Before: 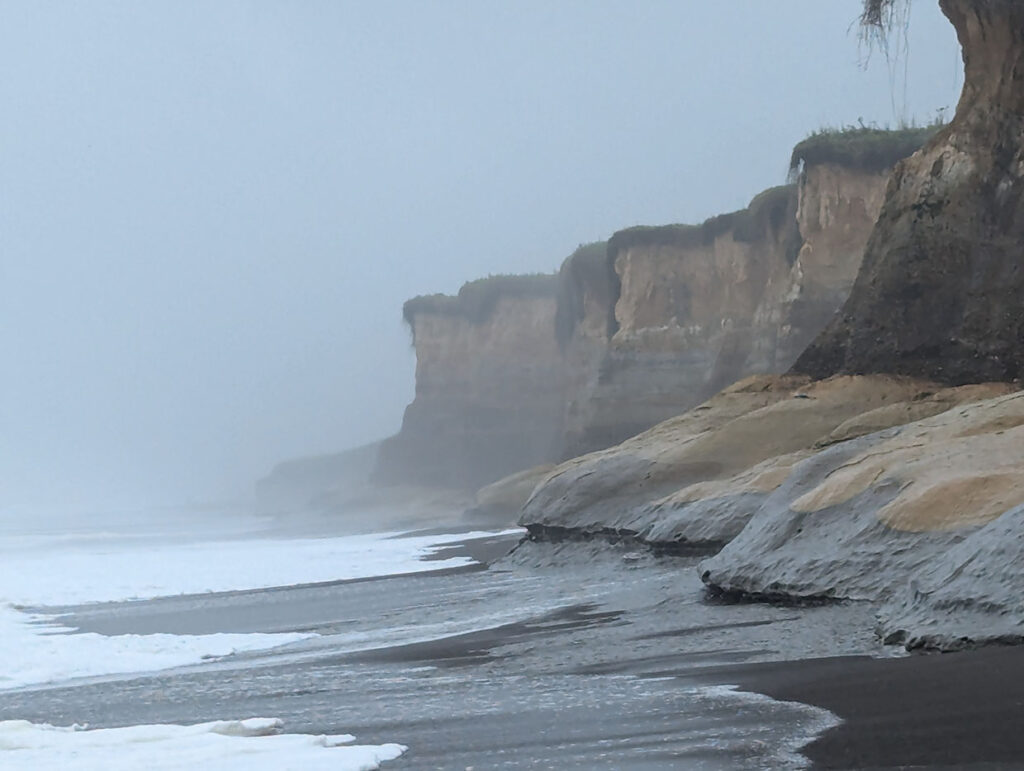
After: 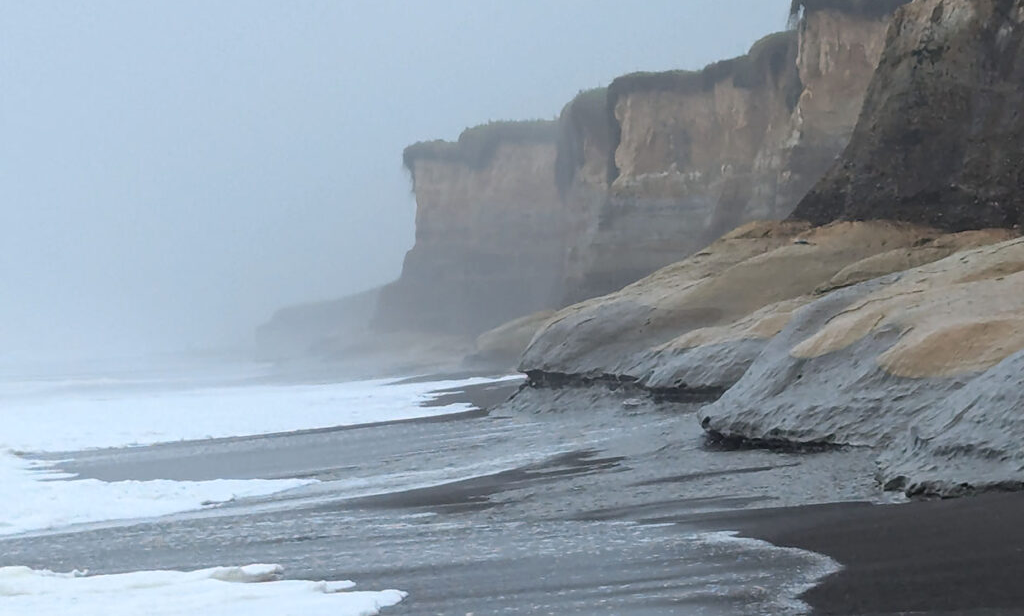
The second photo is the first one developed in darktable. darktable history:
exposure: black level correction -0.001, exposure 0.08 EV, compensate highlight preservation false
crop and rotate: top 19.998%
